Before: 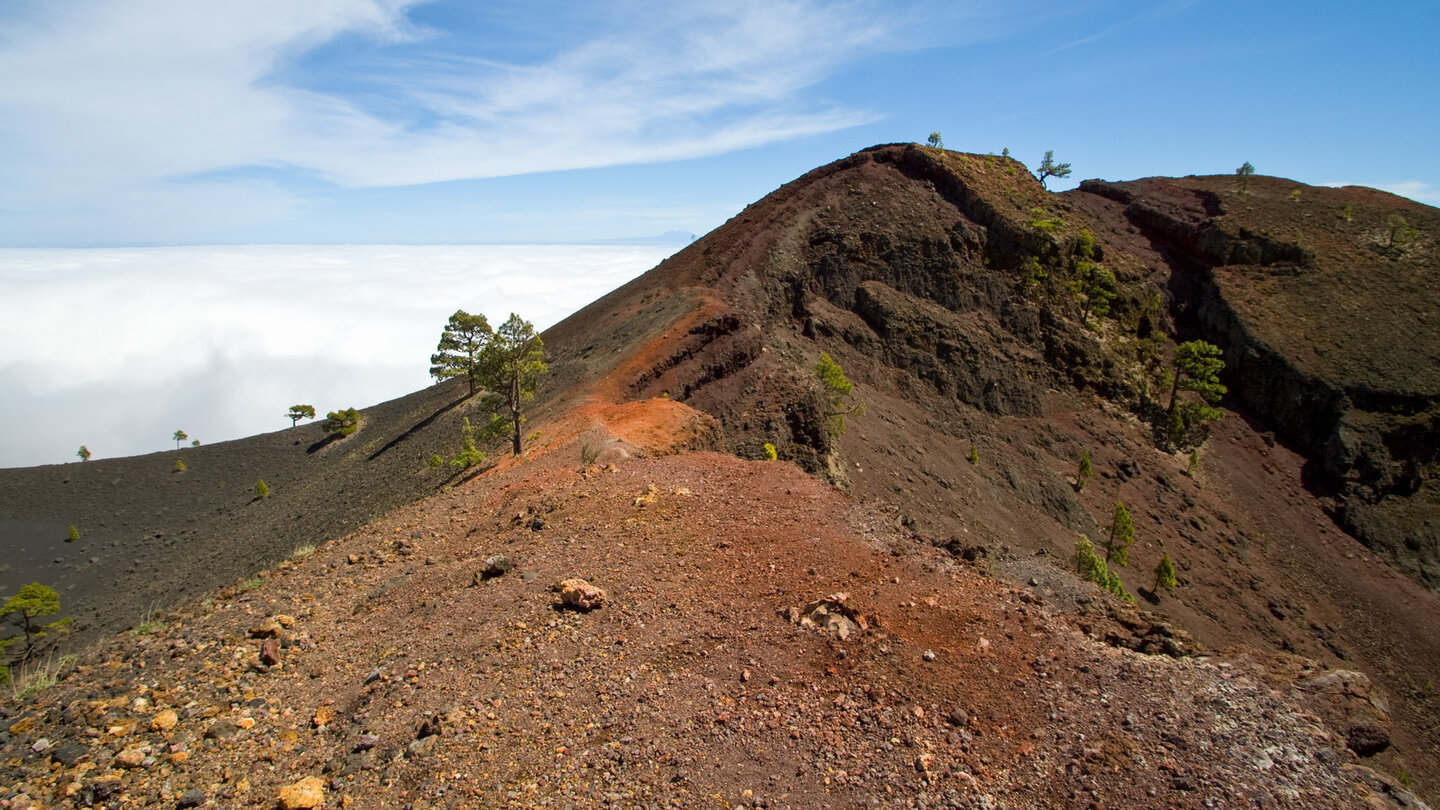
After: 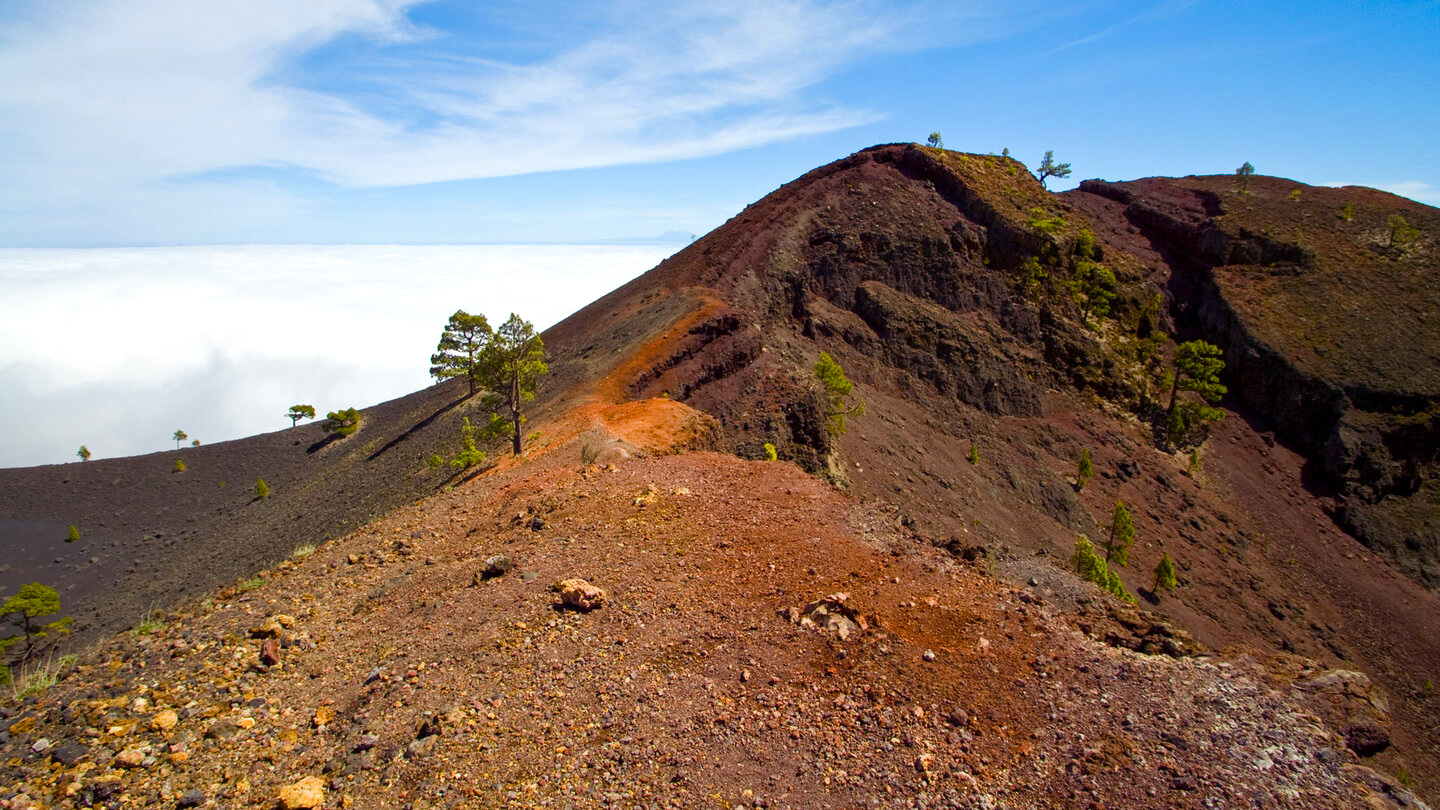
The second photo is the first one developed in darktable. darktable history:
color balance rgb: shadows lift › luminance -21.555%, shadows lift › chroma 9.125%, shadows lift › hue 285.88°, linear chroma grading › shadows 10.202%, linear chroma grading › highlights 10.984%, linear chroma grading › global chroma 14.859%, linear chroma grading › mid-tones 14.849%, perceptual saturation grading › global saturation 0.13%, perceptual saturation grading › highlights -19.811%, perceptual saturation grading › shadows 20.607%
exposure: exposure 0.13 EV, compensate highlight preservation false
